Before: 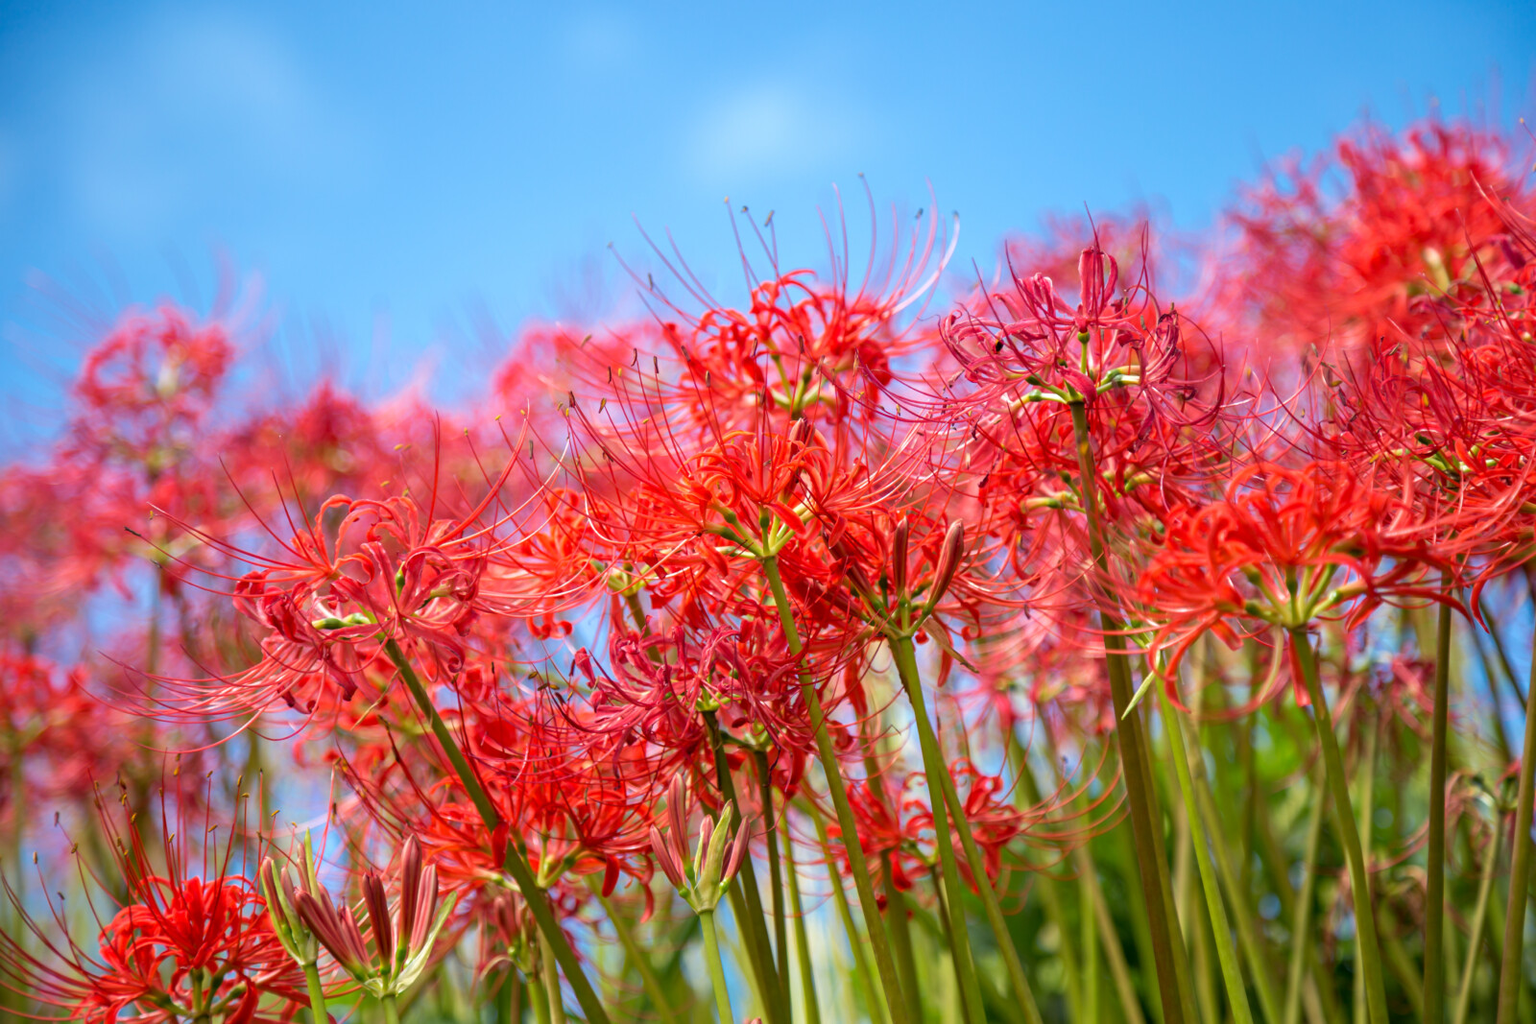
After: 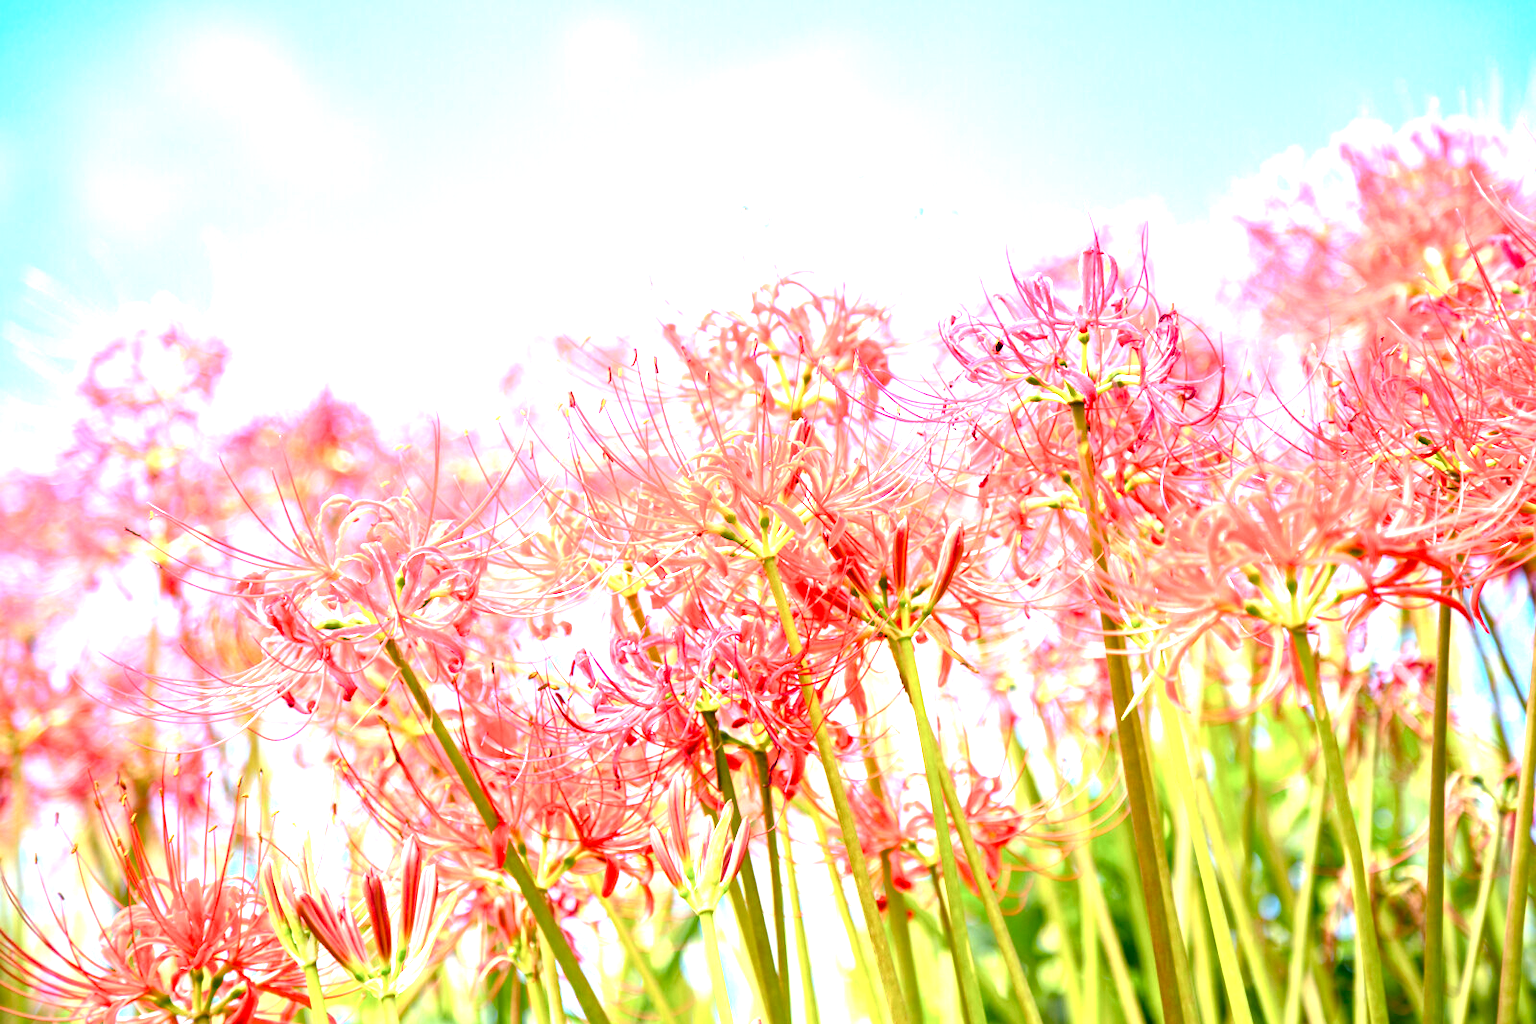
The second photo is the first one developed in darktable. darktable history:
color balance rgb: linear chroma grading › shadows 32%, linear chroma grading › global chroma -2%, linear chroma grading › mid-tones 4%, perceptual saturation grading › global saturation -2%, perceptual saturation grading › highlights -8%, perceptual saturation grading › mid-tones 8%, perceptual saturation grading › shadows 4%, perceptual brilliance grading › highlights 8%, perceptual brilliance grading › mid-tones 4%, perceptual brilliance grading › shadows 2%, global vibrance 16%, saturation formula JzAzBz (2021)
exposure: black level correction 0, exposure 2 EV, compensate highlight preservation false
